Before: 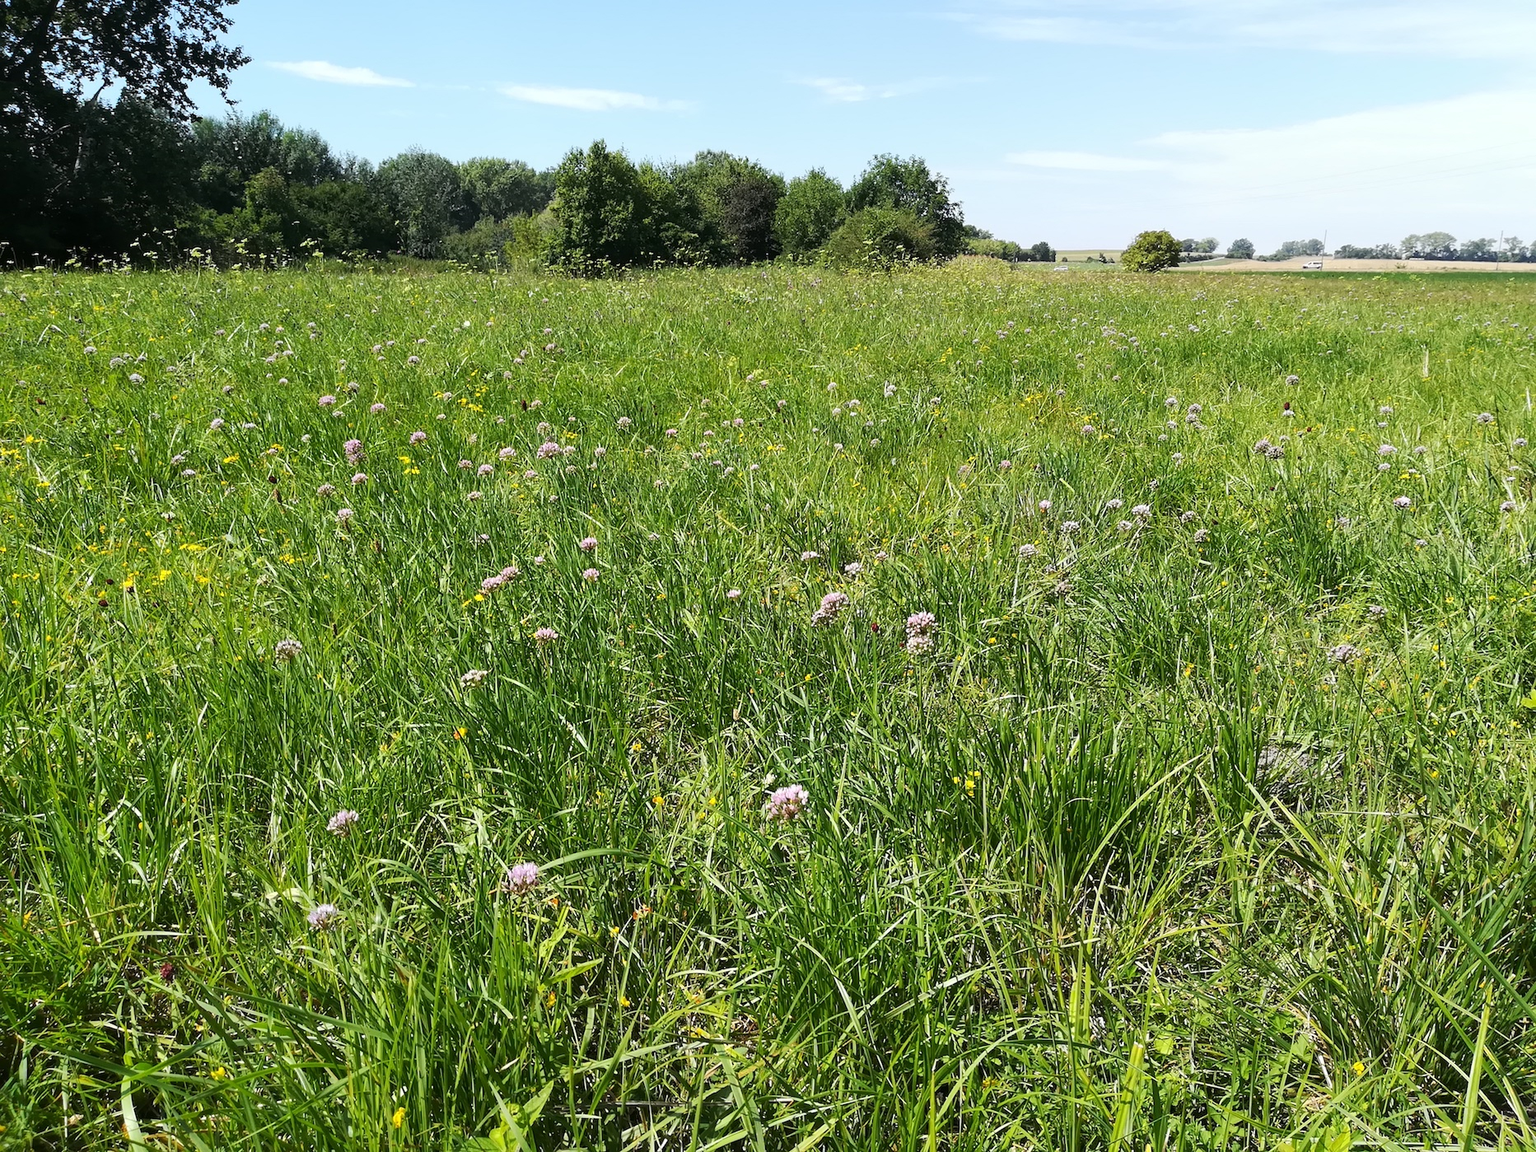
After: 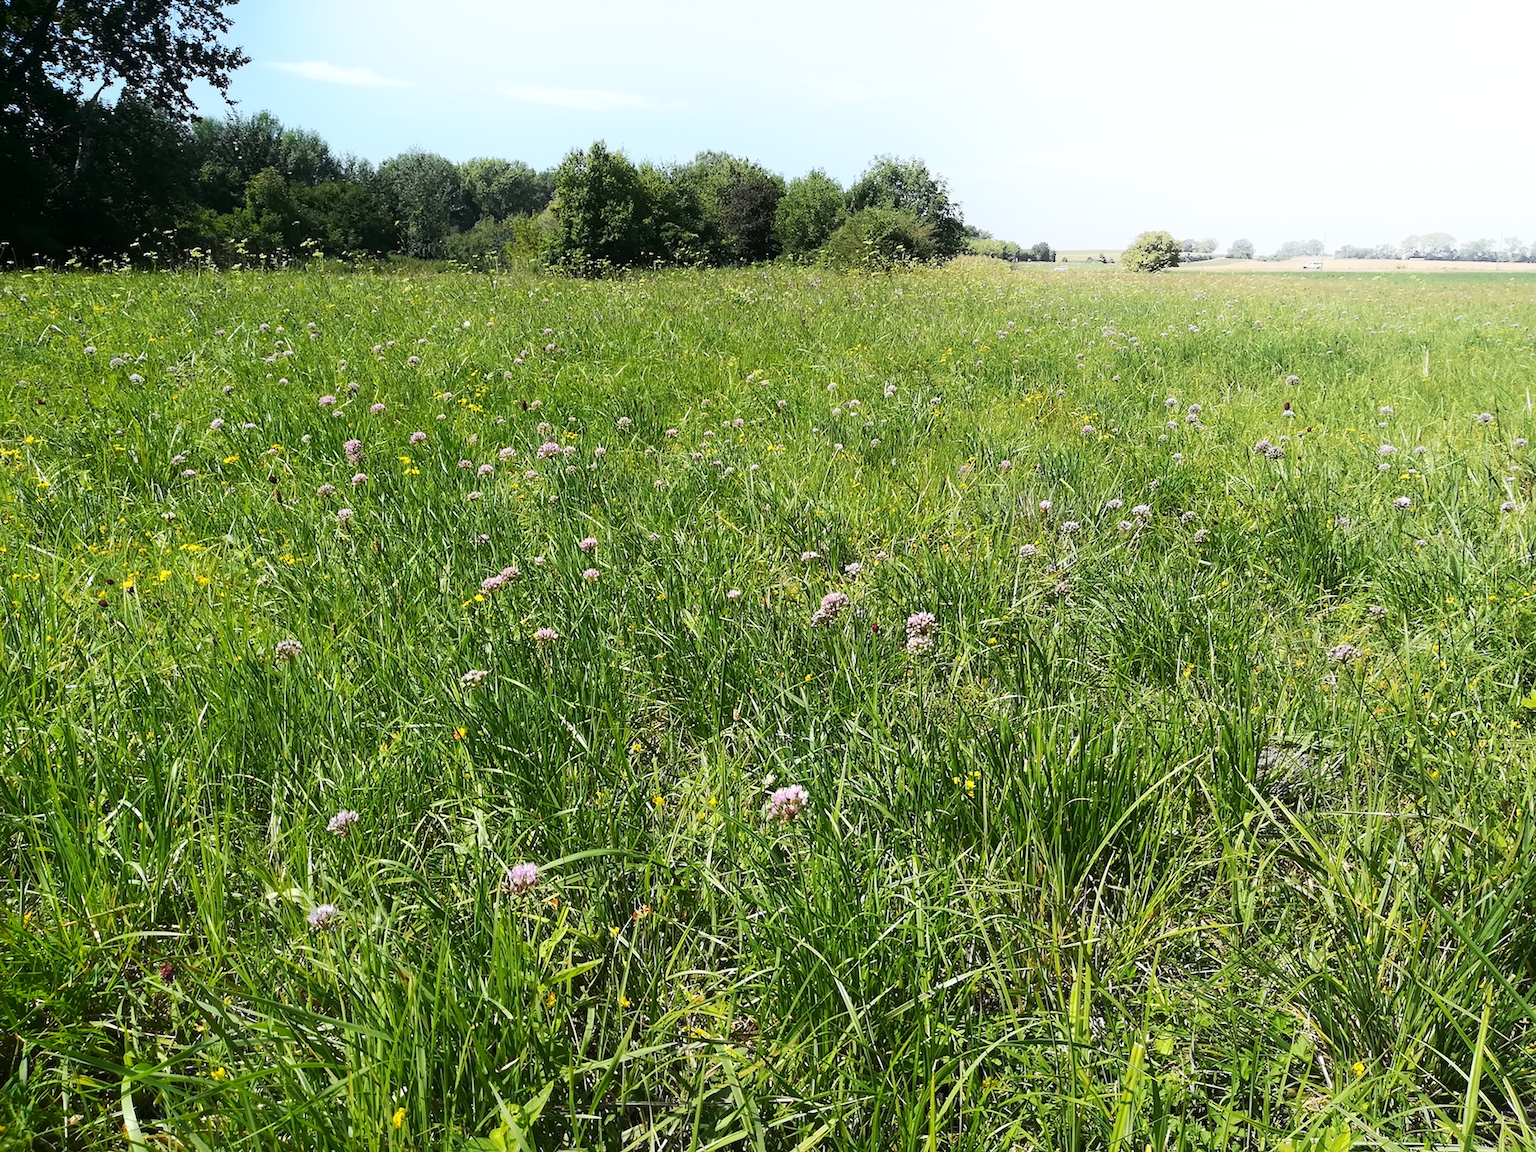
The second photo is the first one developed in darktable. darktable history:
shadows and highlights: shadows -52.61, highlights 86.58, highlights color adjustment 0.705%, soften with gaussian
